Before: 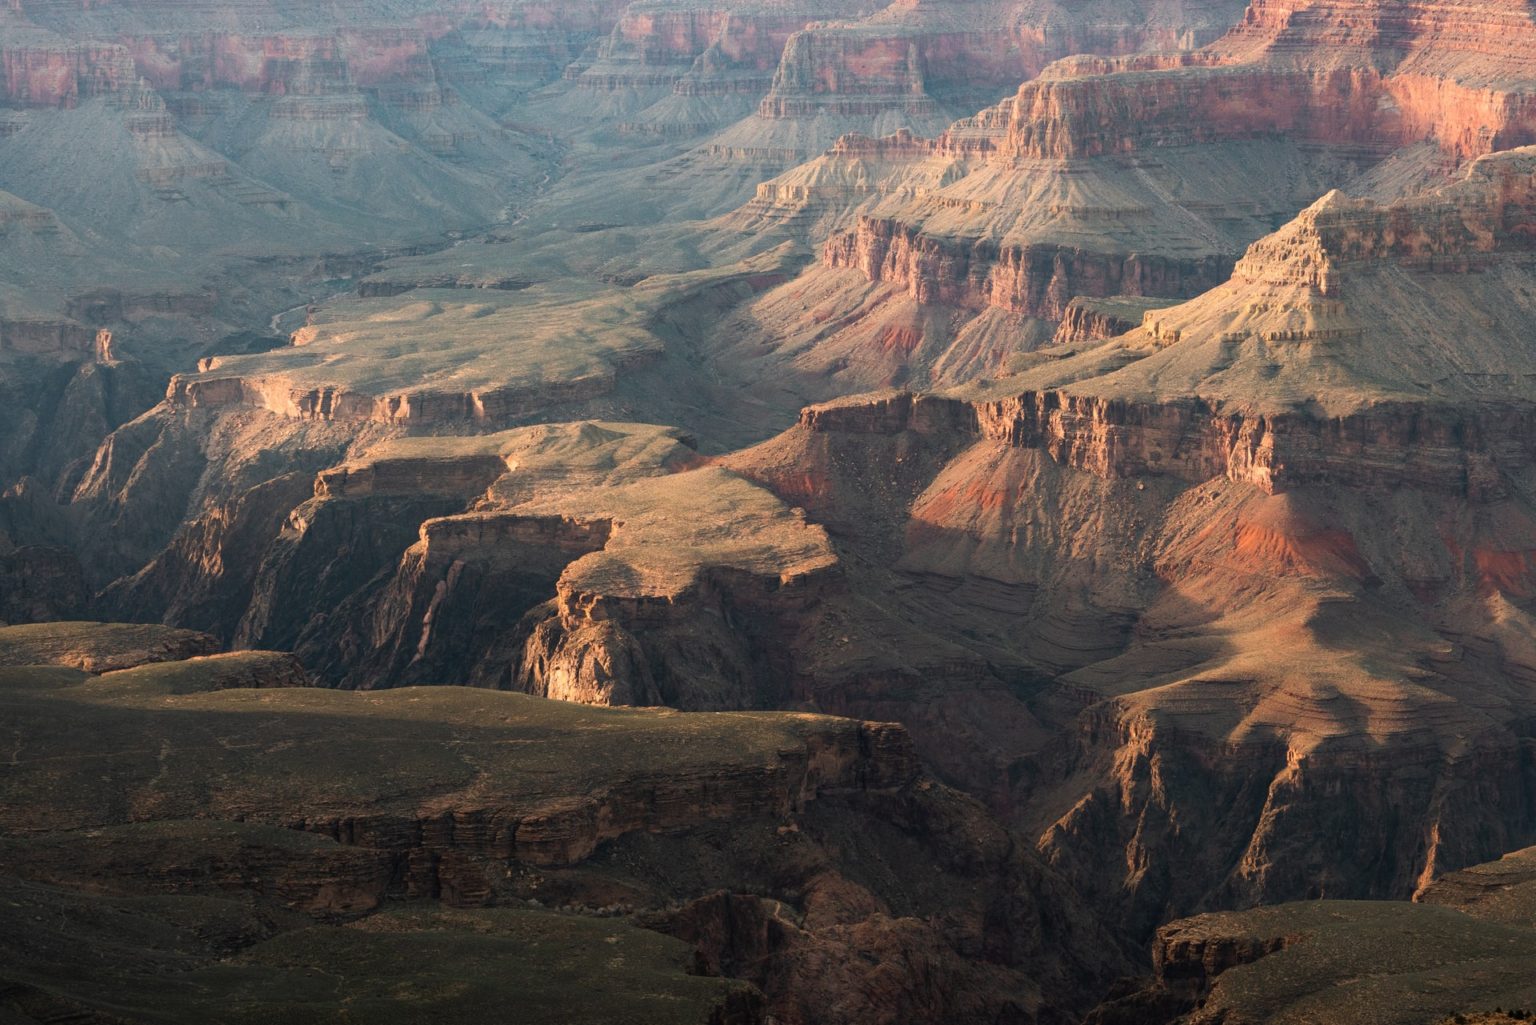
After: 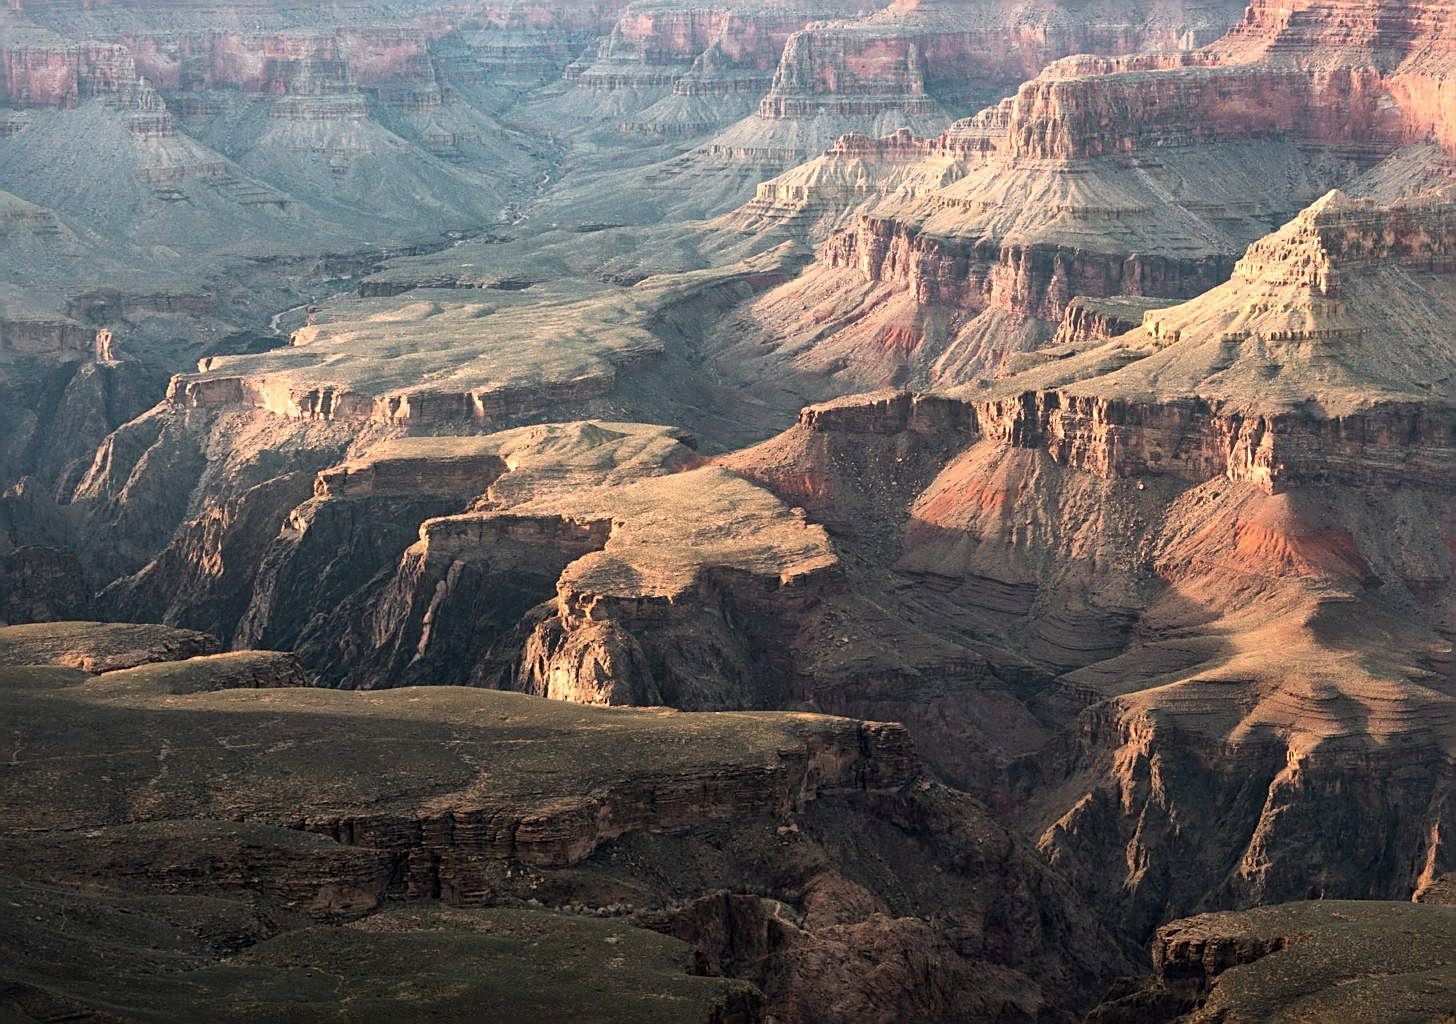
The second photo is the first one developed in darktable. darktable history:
contrast brightness saturation: saturation -0.05
local contrast: mode bilateral grid, contrast 20, coarseness 50, detail 144%, midtone range 0.2
crop and rotate: right 5.167%
sharpen: on, module defaults
exposure: exposure 0.376 EV, compensate highlight preservation false
